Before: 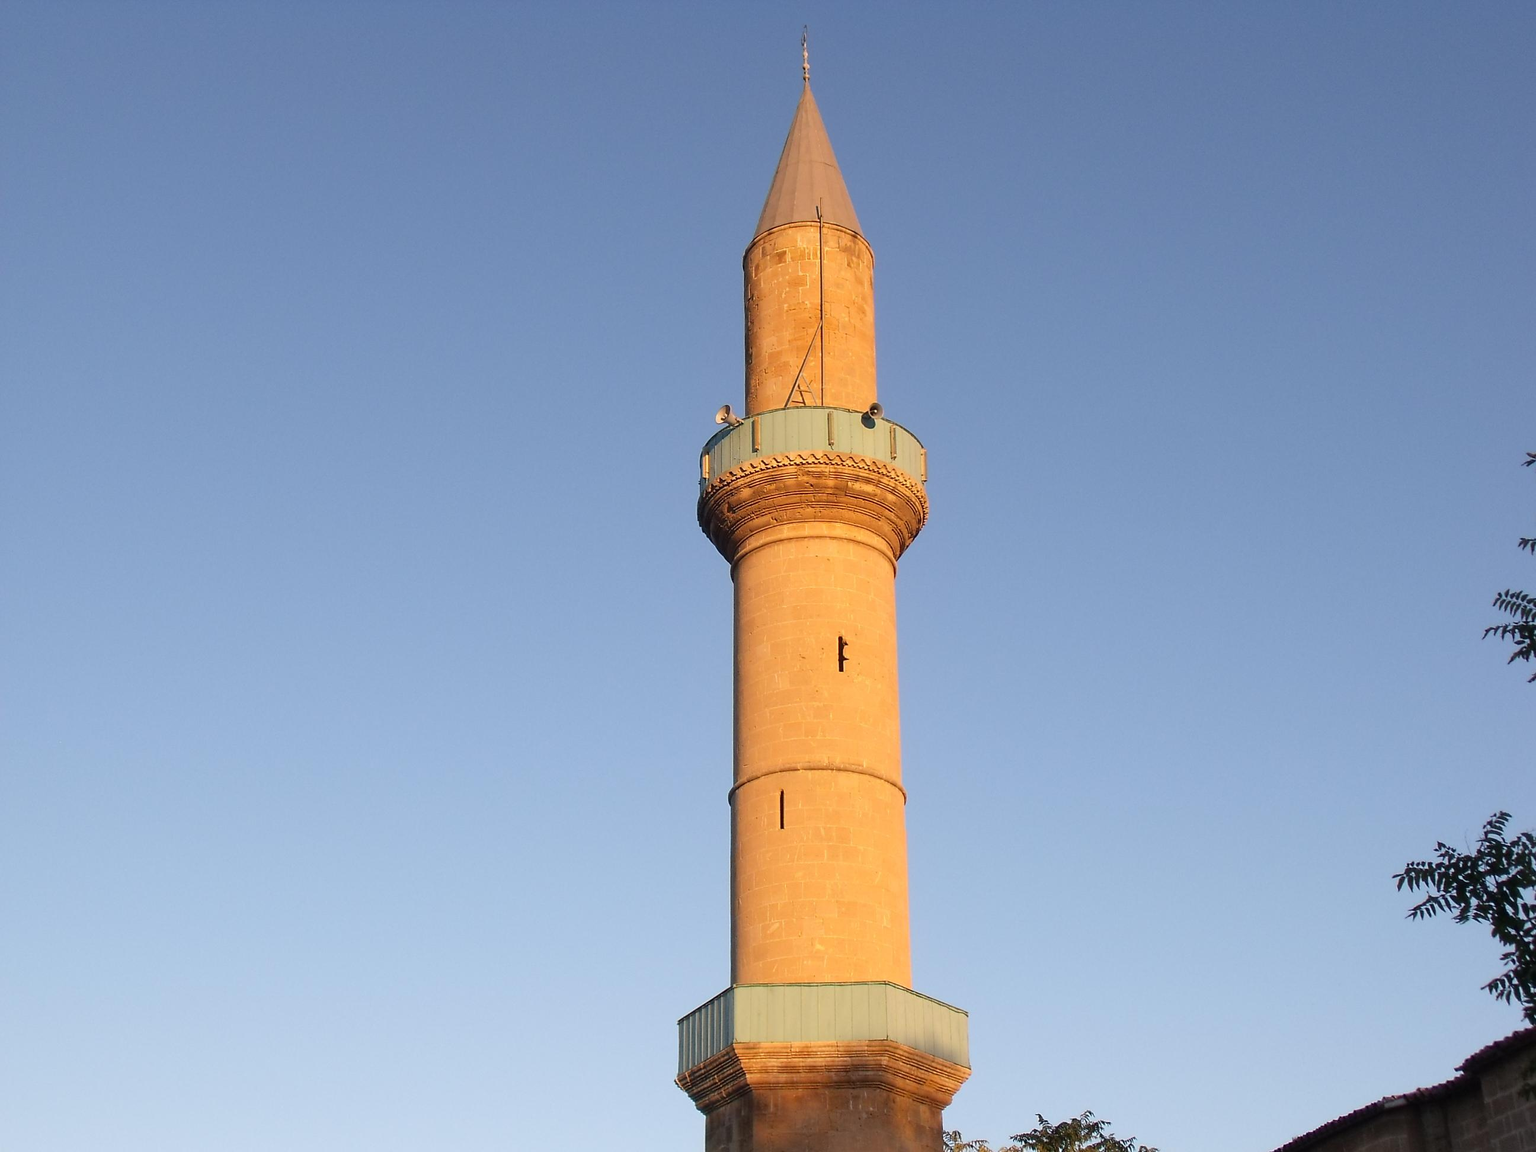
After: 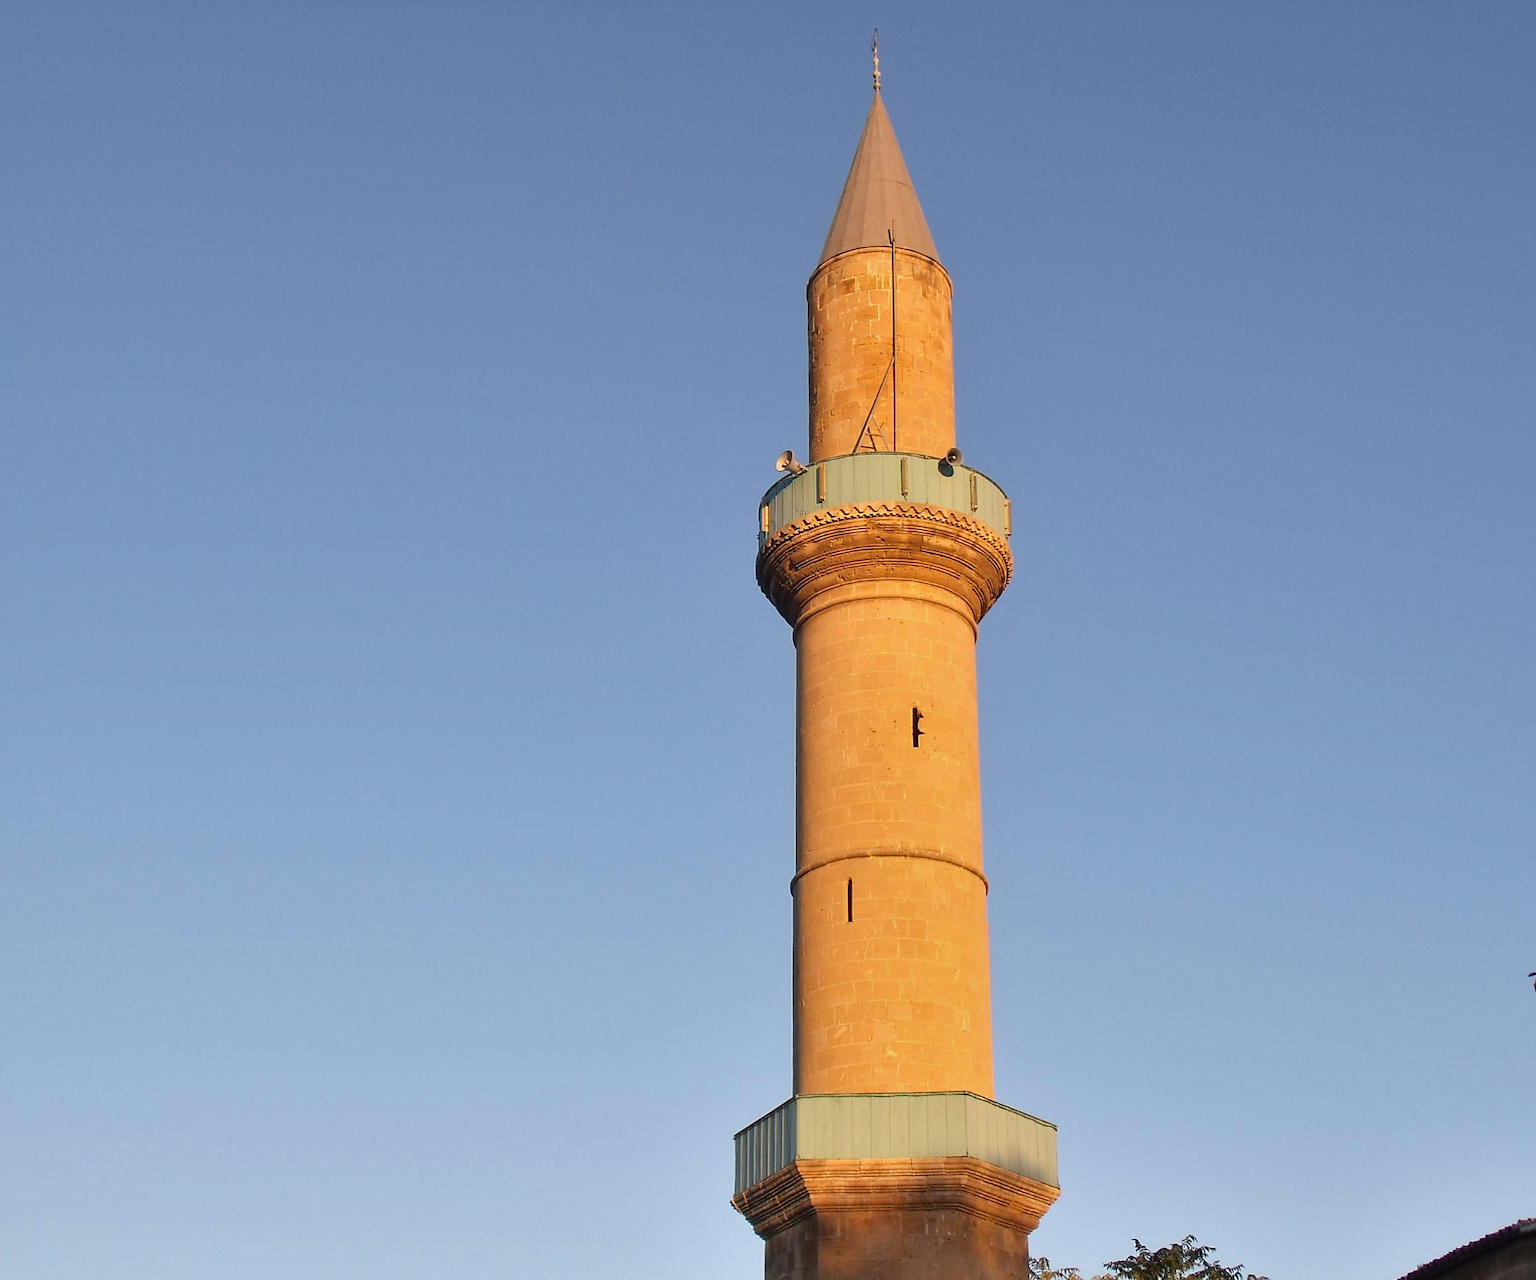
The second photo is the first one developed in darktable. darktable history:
shadows and highlights: shadows 22.72, highlights -48.37, soften with gaussian
crop and rotate: left 1.165%, right 8.903%
